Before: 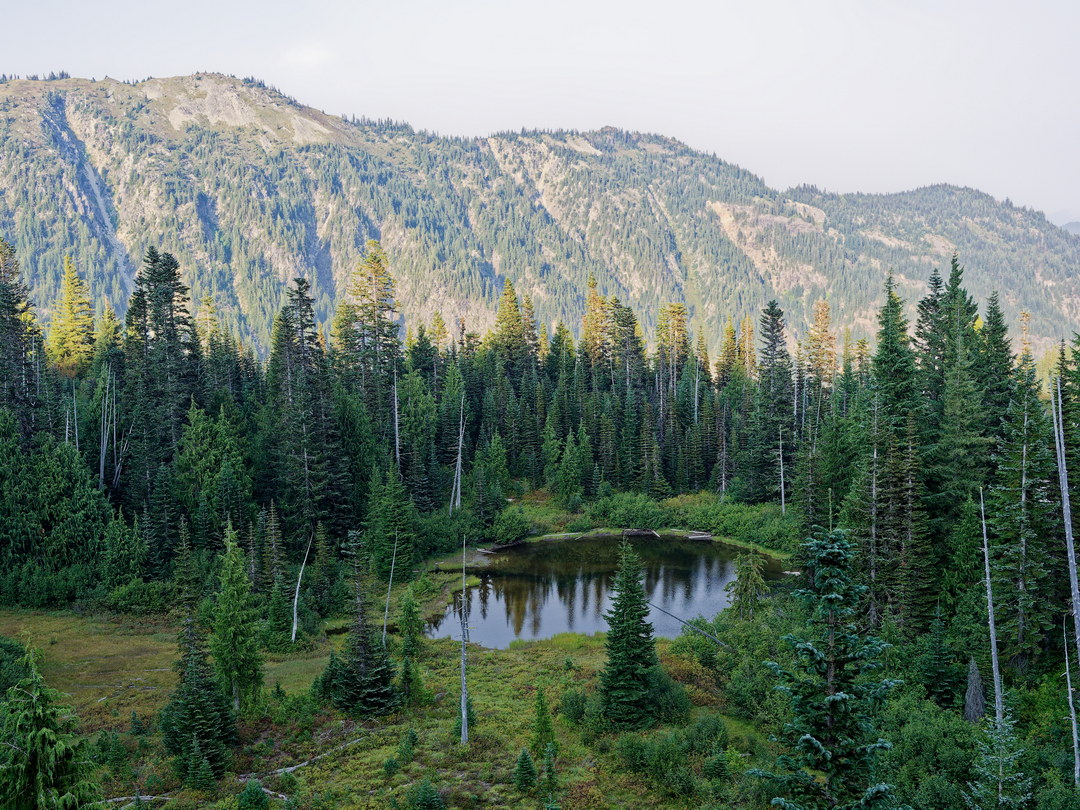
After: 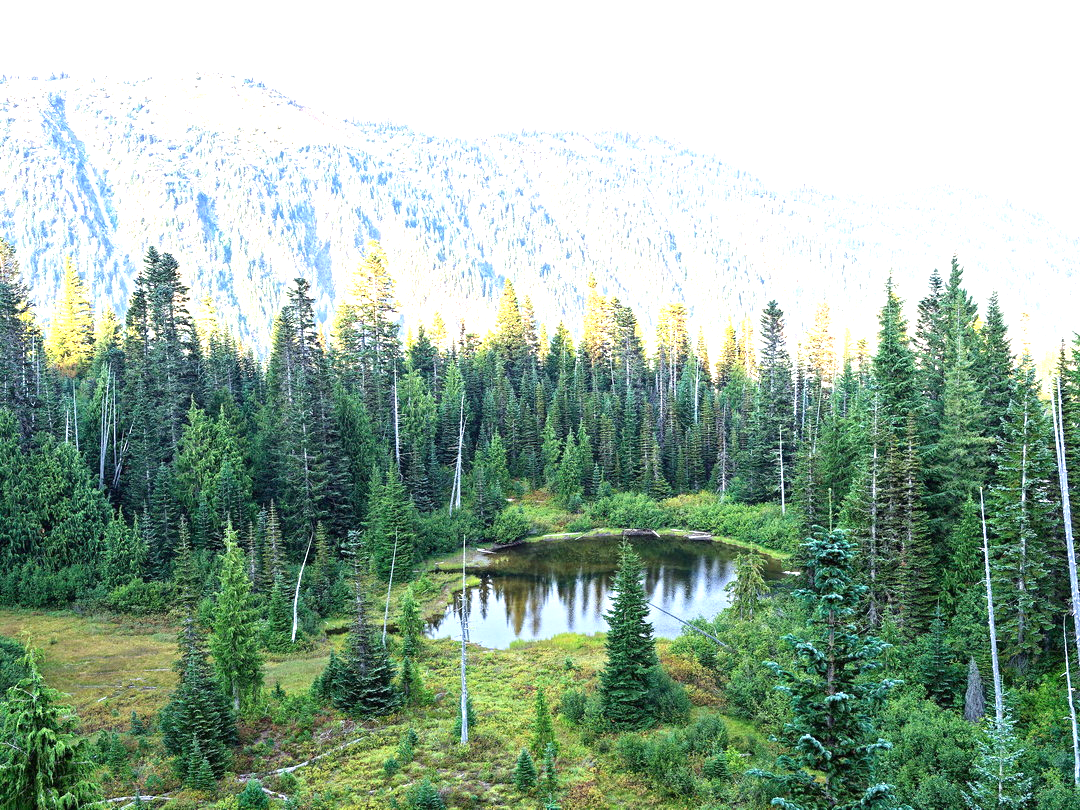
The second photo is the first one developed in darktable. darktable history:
exposure: black level correction 0, exposure 1.684 EV, compensate highlight preservation false
